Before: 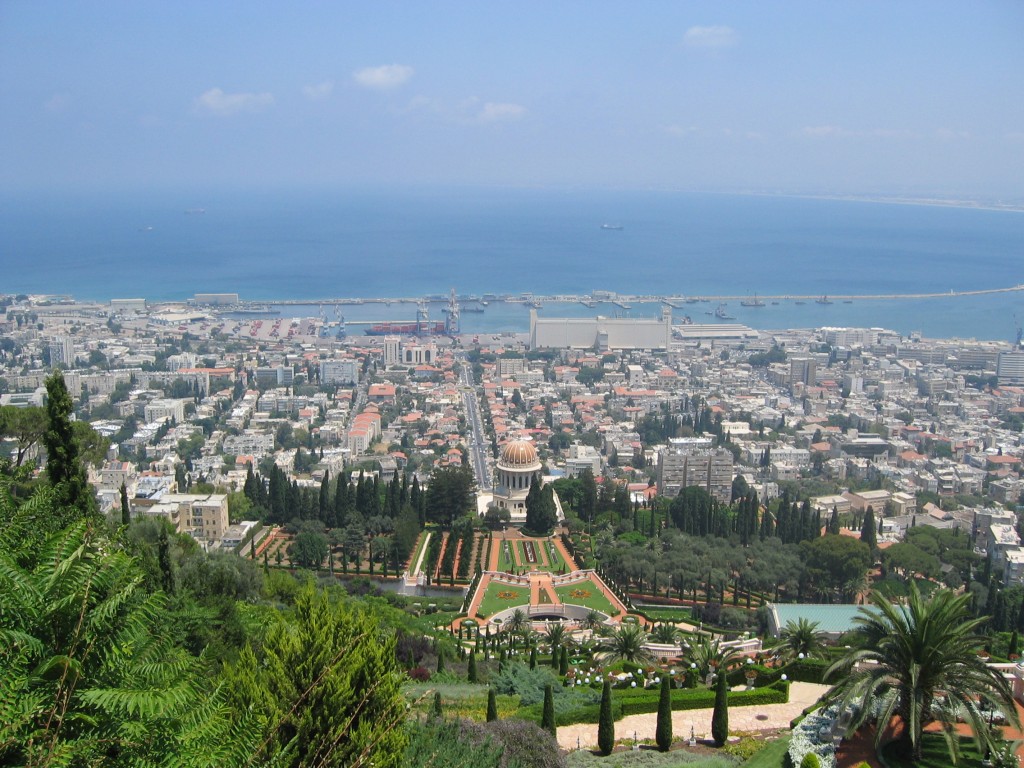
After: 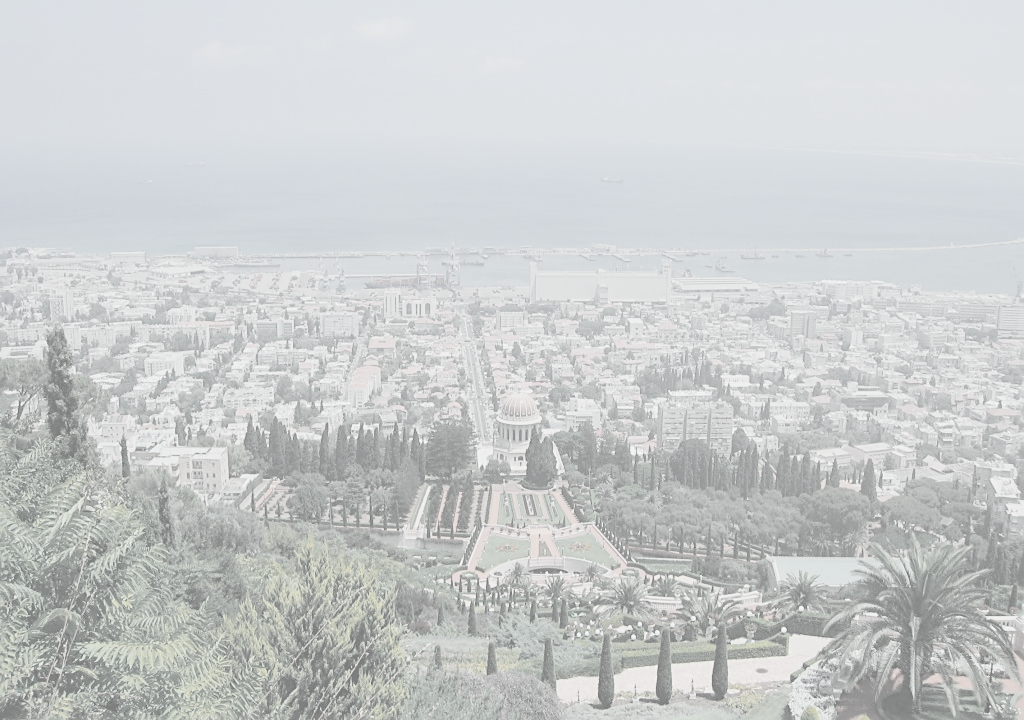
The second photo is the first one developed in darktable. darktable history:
sharpen: on, module defaults
contrast brightness saturation: contrast -0.306, brightness 0.741, saturation -0.783
crop and rotate: top 6.138%
tone curve: curves: ch0 [(0, 0.009) (0.105, 0.08) (0.195, 0.18) (0.283, 0.316) (0.384, 0.434) (0.485, 0.531) (0.638, 0.69) (0.81, 0.872) (1, 0.977)]; ch1 [(0, 0) (0.161, 0.092) (0.35, 0.33) (0.379, 0.401) (0.456, 0.469) (0.502, 0.5) (0.525, 0.518) (0.586, 0.617) (0.635, 0.655) (1, 1)]; ch2 [(0, 0) (0.371, 0.362) (0.437, 0.437) (0.48, 0.49) (0.53, 0.515) (0.56, 0.571) (0.622, 0.606) (1, 1)], color space Lab, independent channels, preserve colors none
